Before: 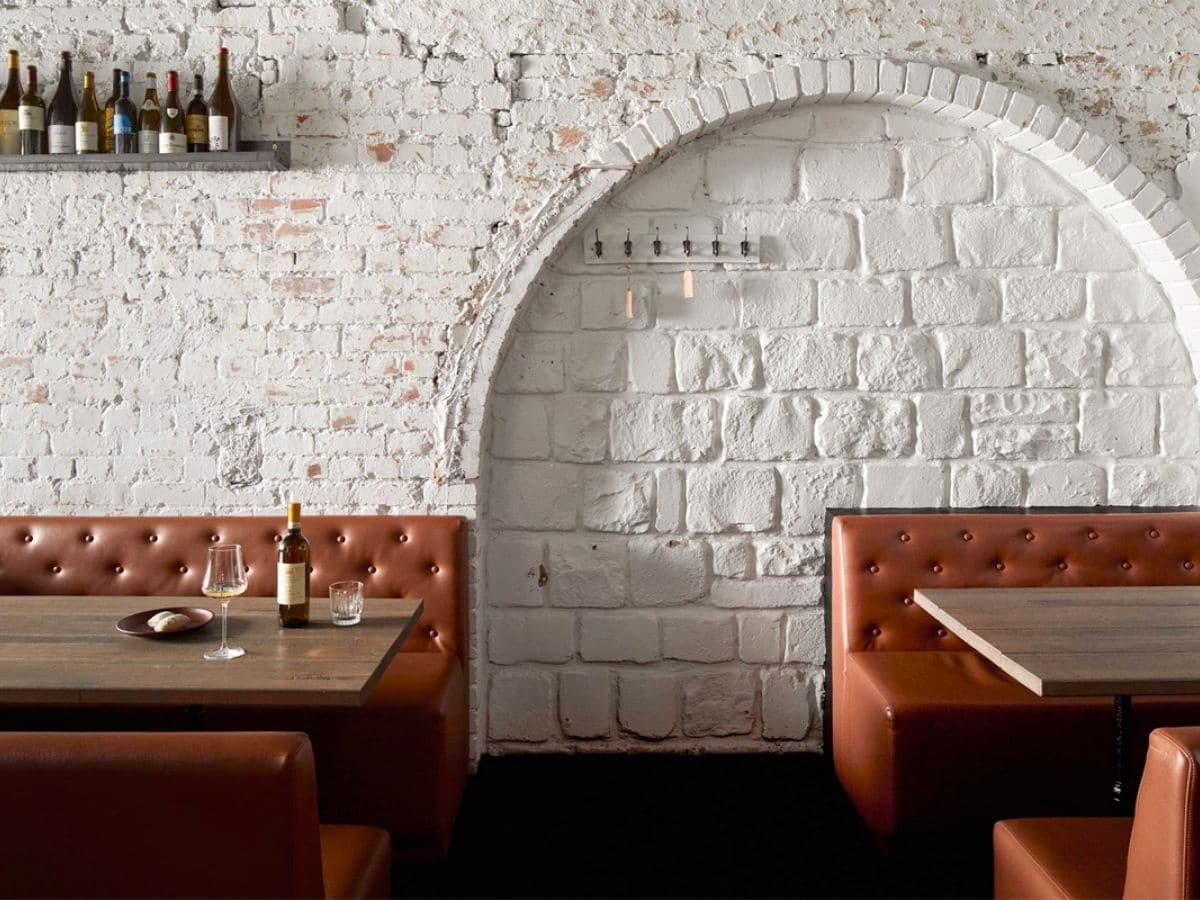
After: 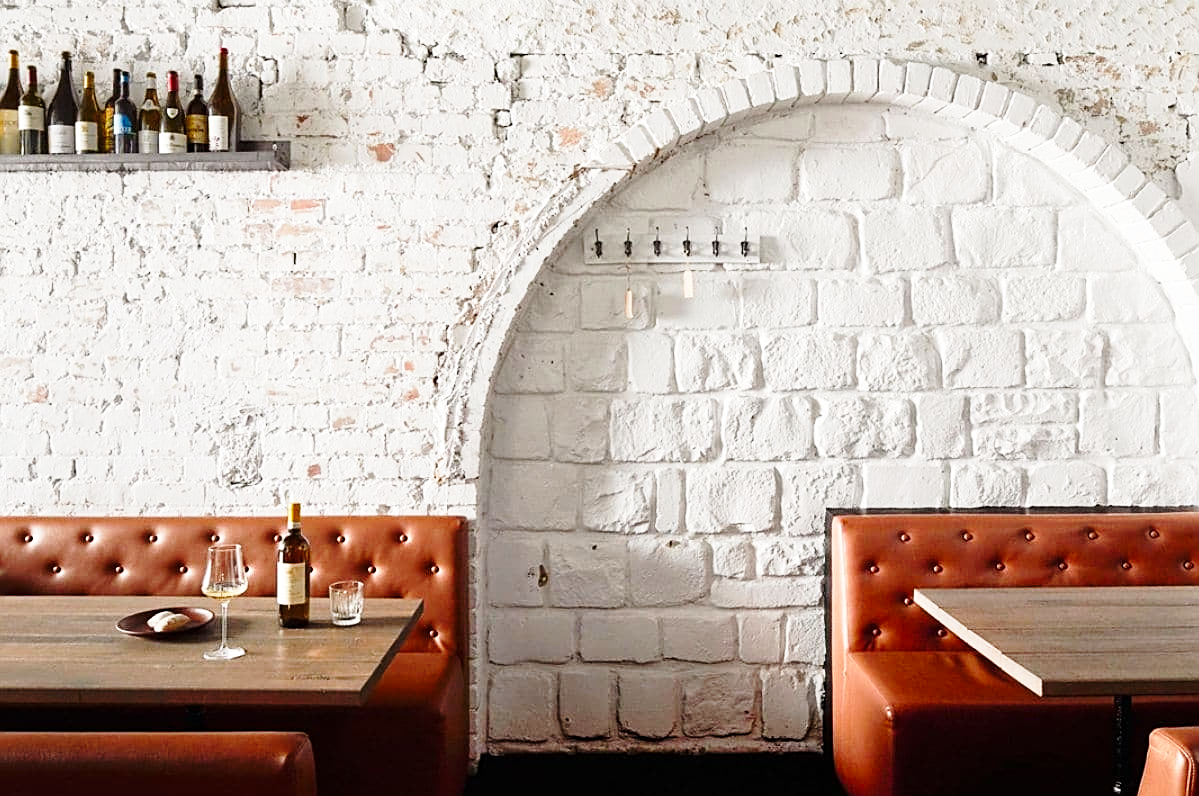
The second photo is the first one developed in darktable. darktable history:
crop and rotate: top 0%, bottom 11.49%
sharpen: on, module defaults
base curve: curves: ch0 [(0, 0) (0.028, 0.03) (0.121, 0.232) (0.46, 0.748) (0.859, 0.968) (1, 1)], preserve colors none
